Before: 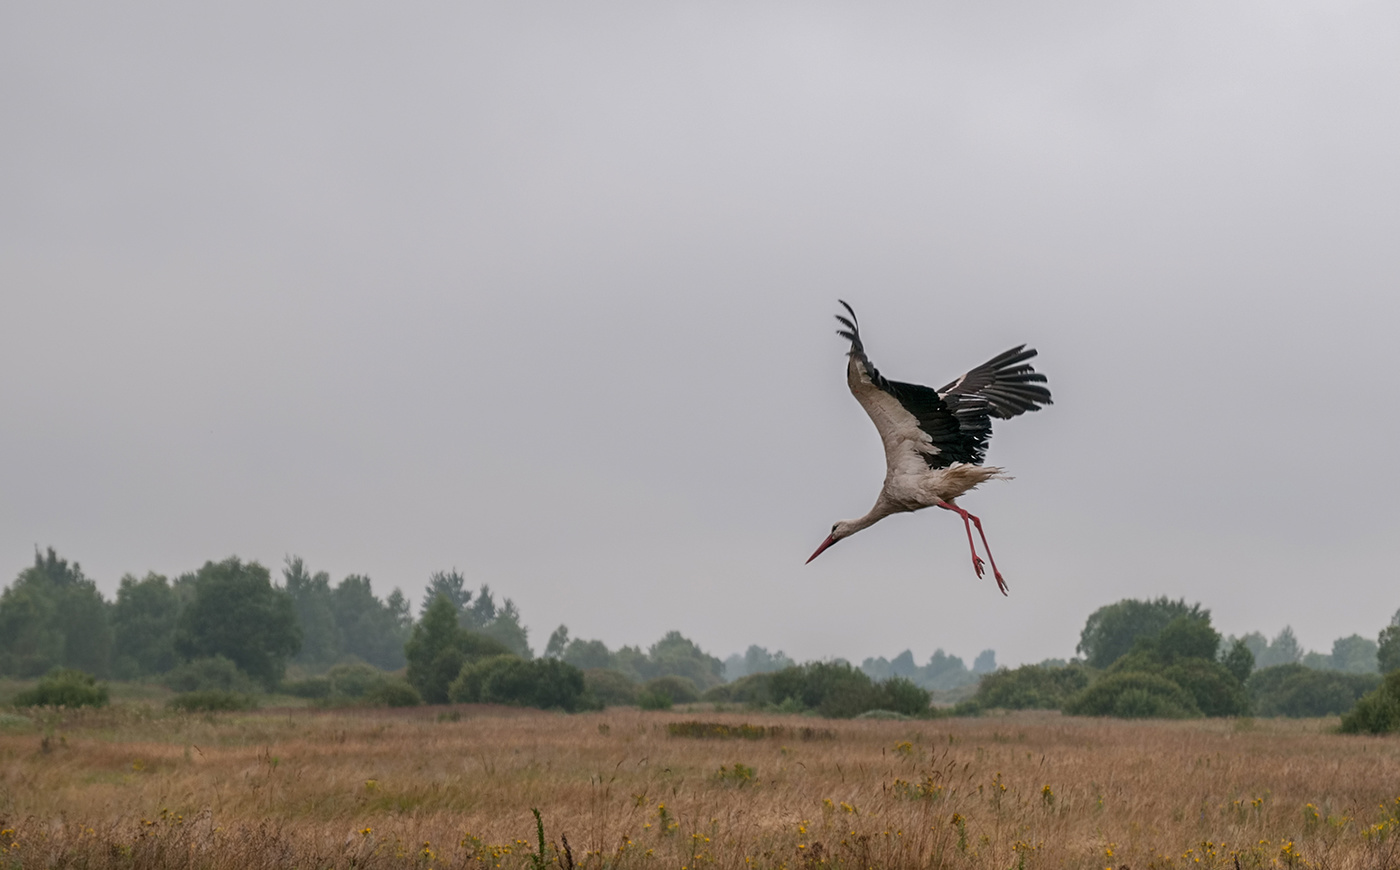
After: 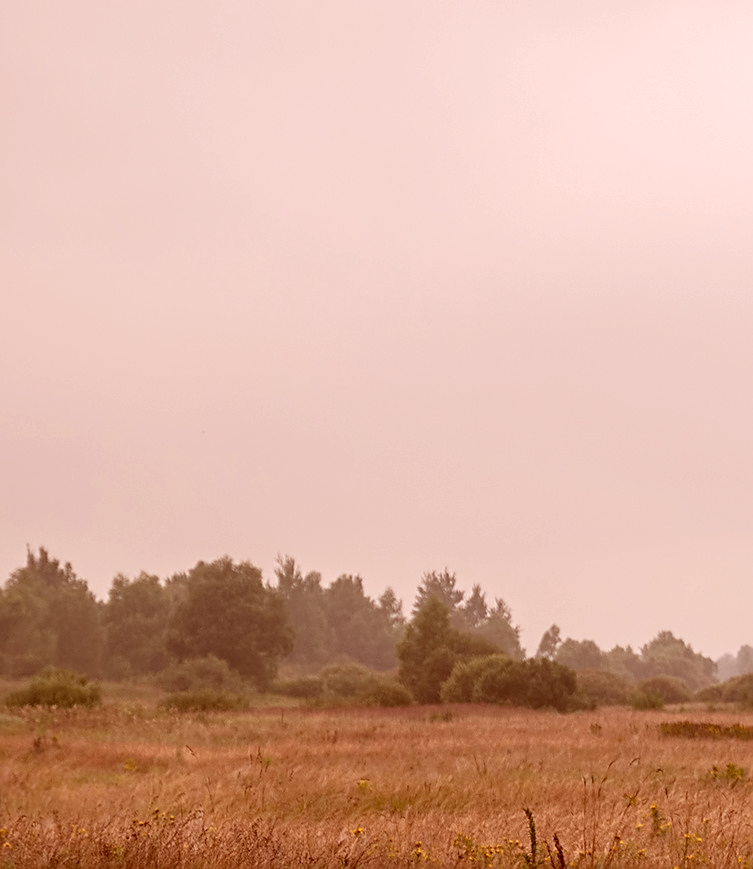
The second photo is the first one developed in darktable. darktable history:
exposure: black level correction -0.002, exposure 0.54 EV, compensate highlight preservation false
sharpen: on, module defaults
color correction: highlights a* 9.03, highlights b* 8.71, shadows a* 40, shadows b* 40, saturation 0.8
crop: left 0.587%, right 45.588%, bottom 0.086%
